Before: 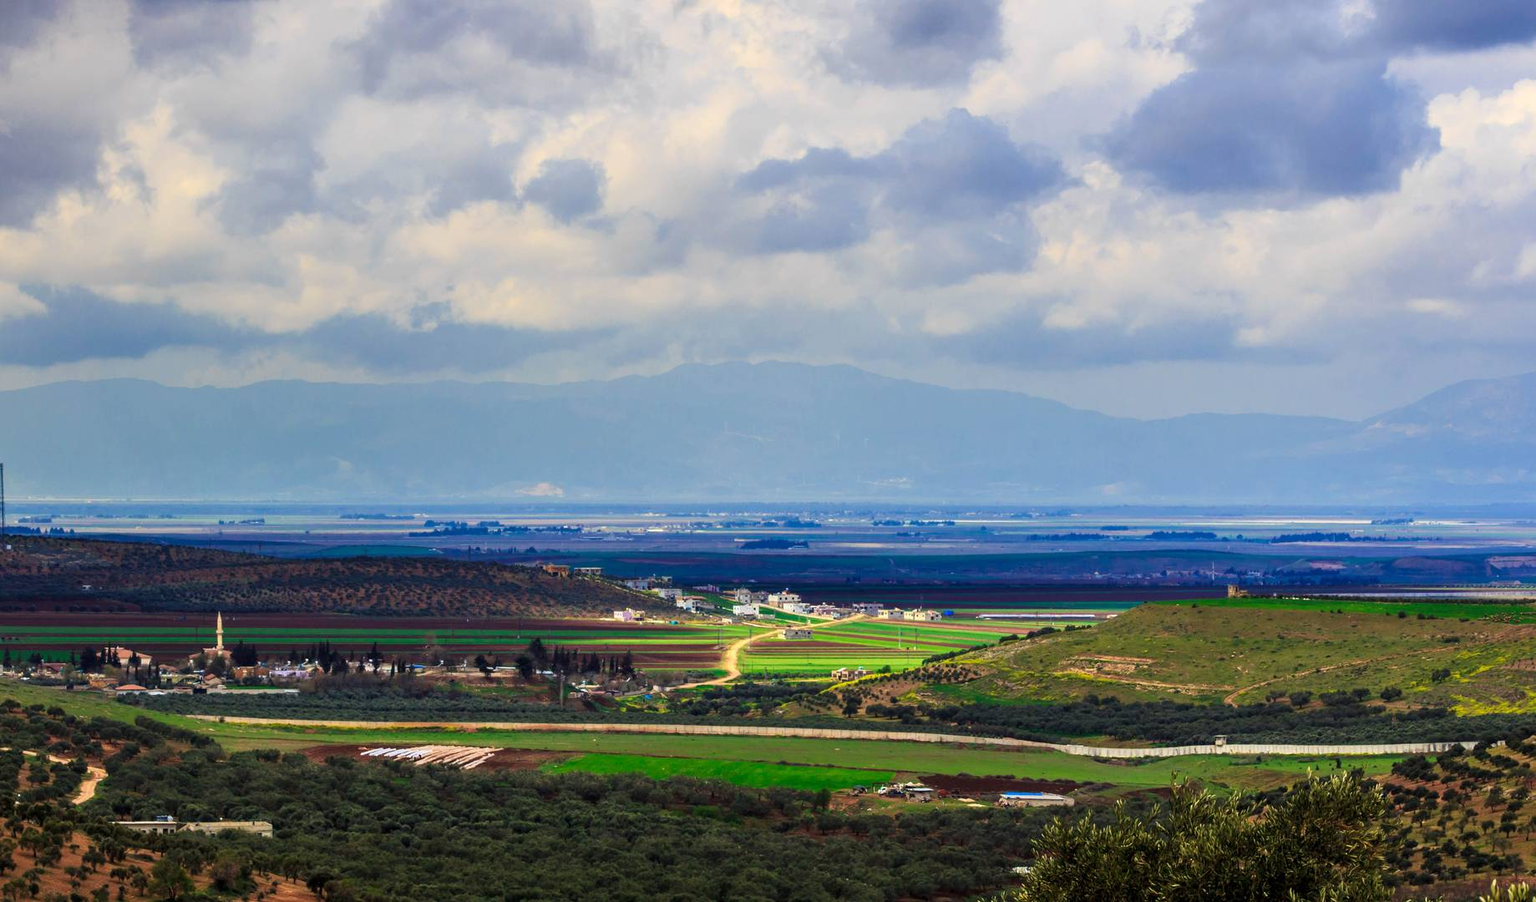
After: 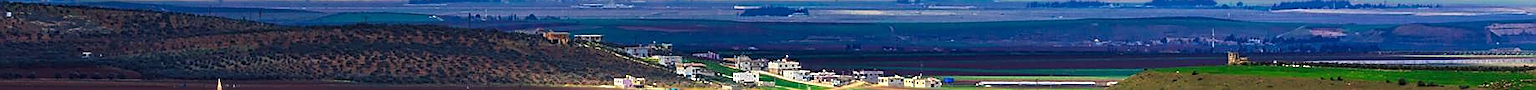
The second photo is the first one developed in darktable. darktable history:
crop and rotate: top 59.084%, bottom 30.916%
sharpen: radius 1.4, amount 1.25, threshold 0.7
